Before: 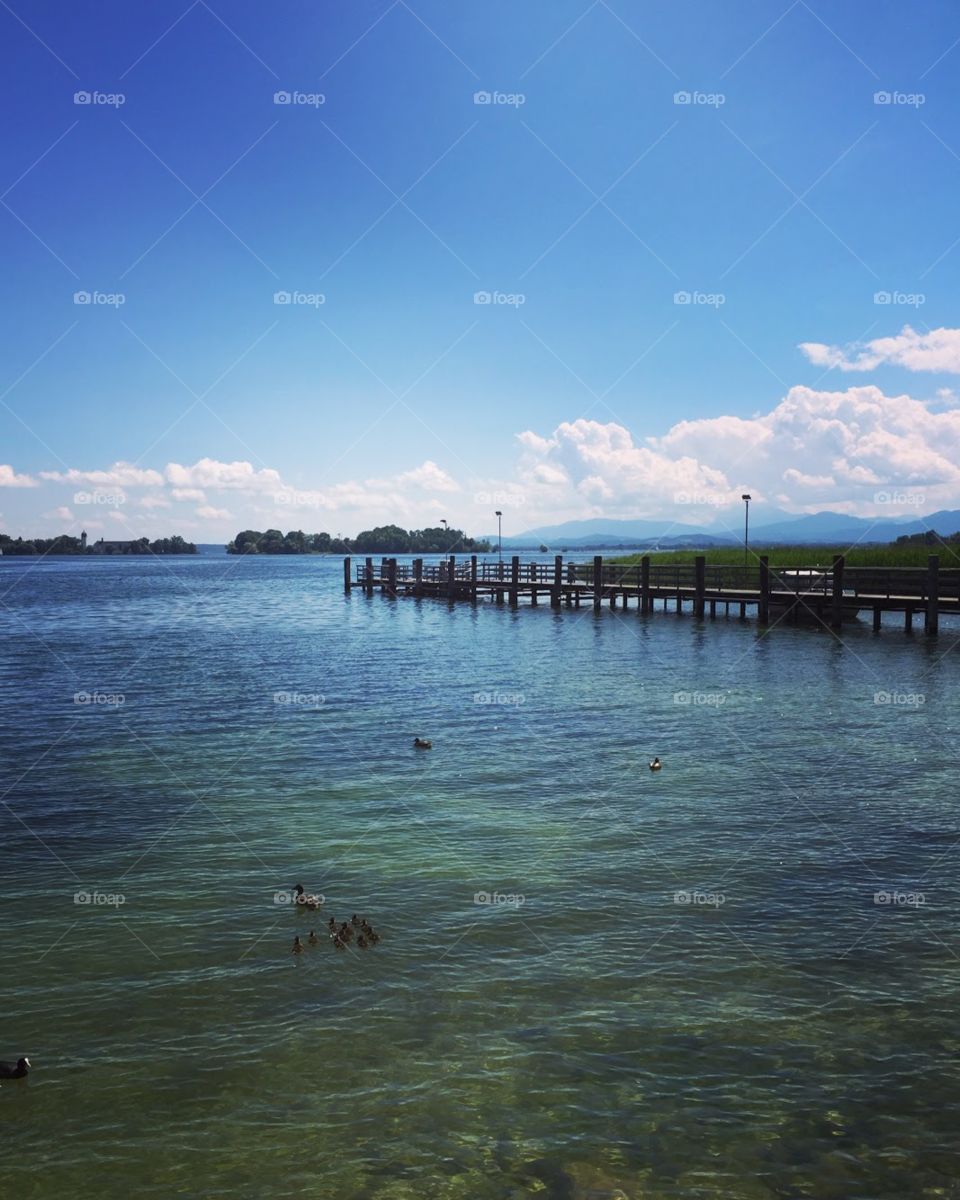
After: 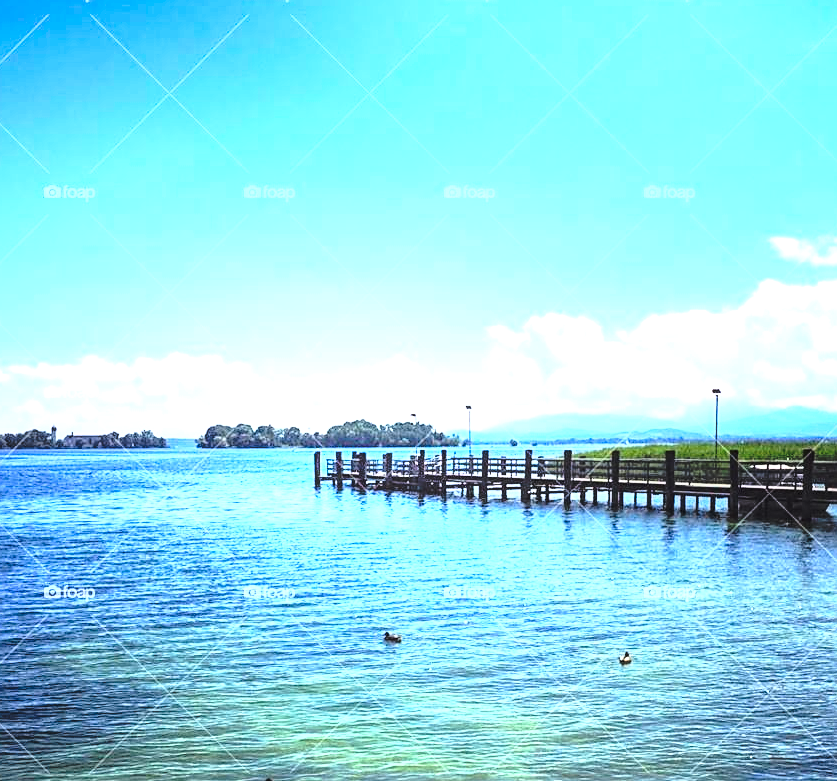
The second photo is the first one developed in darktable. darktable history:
exposure: black level correction 0, exposure 1.441 EV, compensate exposure bias true, compensate highlight preservation false
crop: left 3.156%, top 8.848%, right 9.646%, bottom 26.009%
local contrast: on, module defaults
base curve: curves: ch0 [(0, 0) (0.032, 0.037) (0.105, 0.228) (0.435, 0.76) (0.856, 0.983) (1, 1)]
tone curve: curves: ch0 [(0, 0) (0.003, 0.002) (0.011, 0.007) (0.025, 0.015) (0.044, 0.026) (0.069, 0.041) (0.1, 0.059) (0.136, 0.08) (0.177, 0.105) (0.224, 0.132) (0.277, 0.163) (0.335, 0.198) (0.399, 0.253) (0.468, 0.341) (0.543, 0.435) (0.623, 0.532) (0.709, 0.635) (0.801, 0.745) (0.898, 0.873) (1, 1)], preserve colors none
sharpen: on, module defaults
